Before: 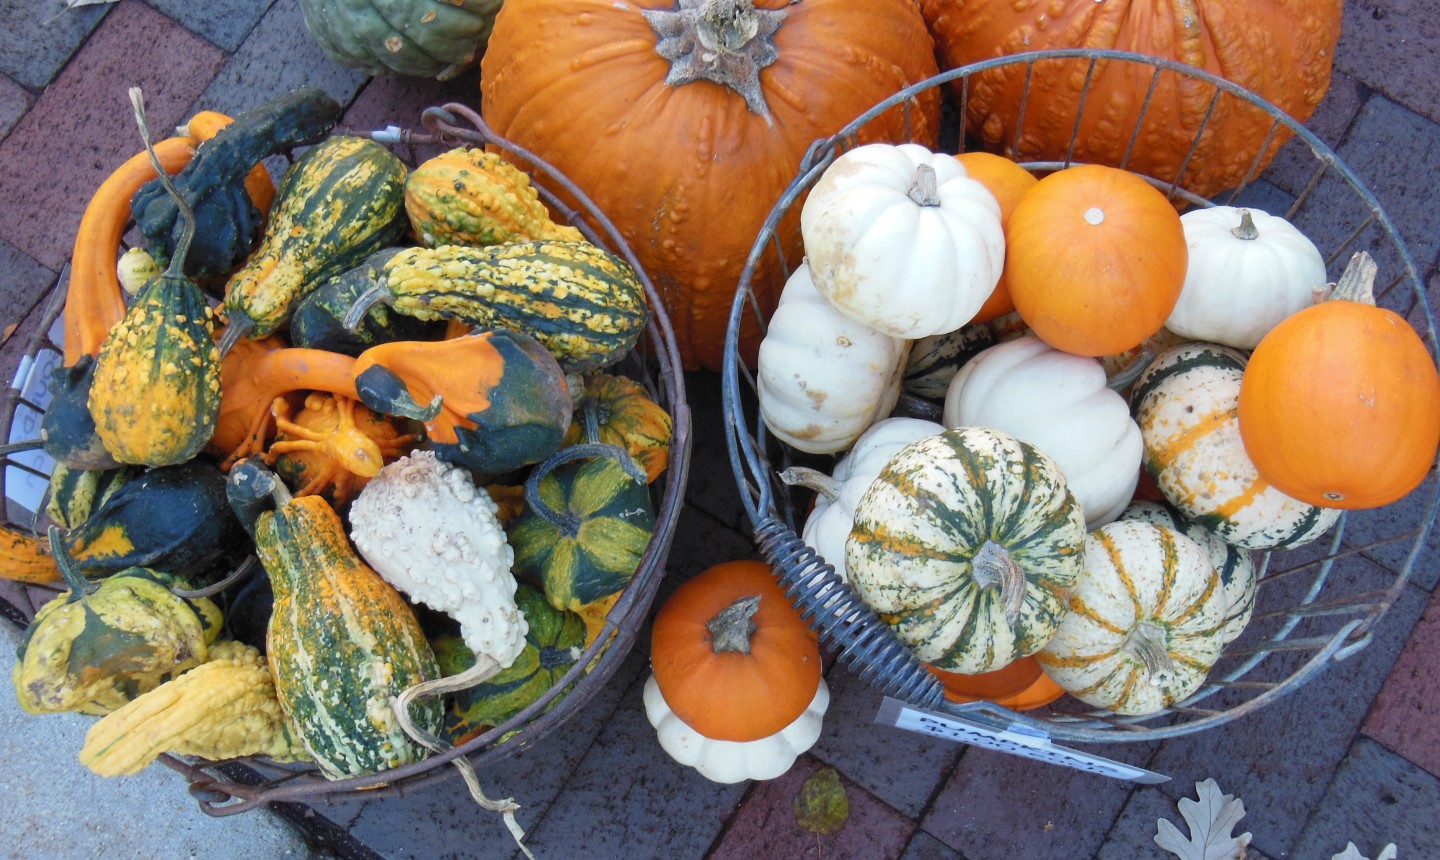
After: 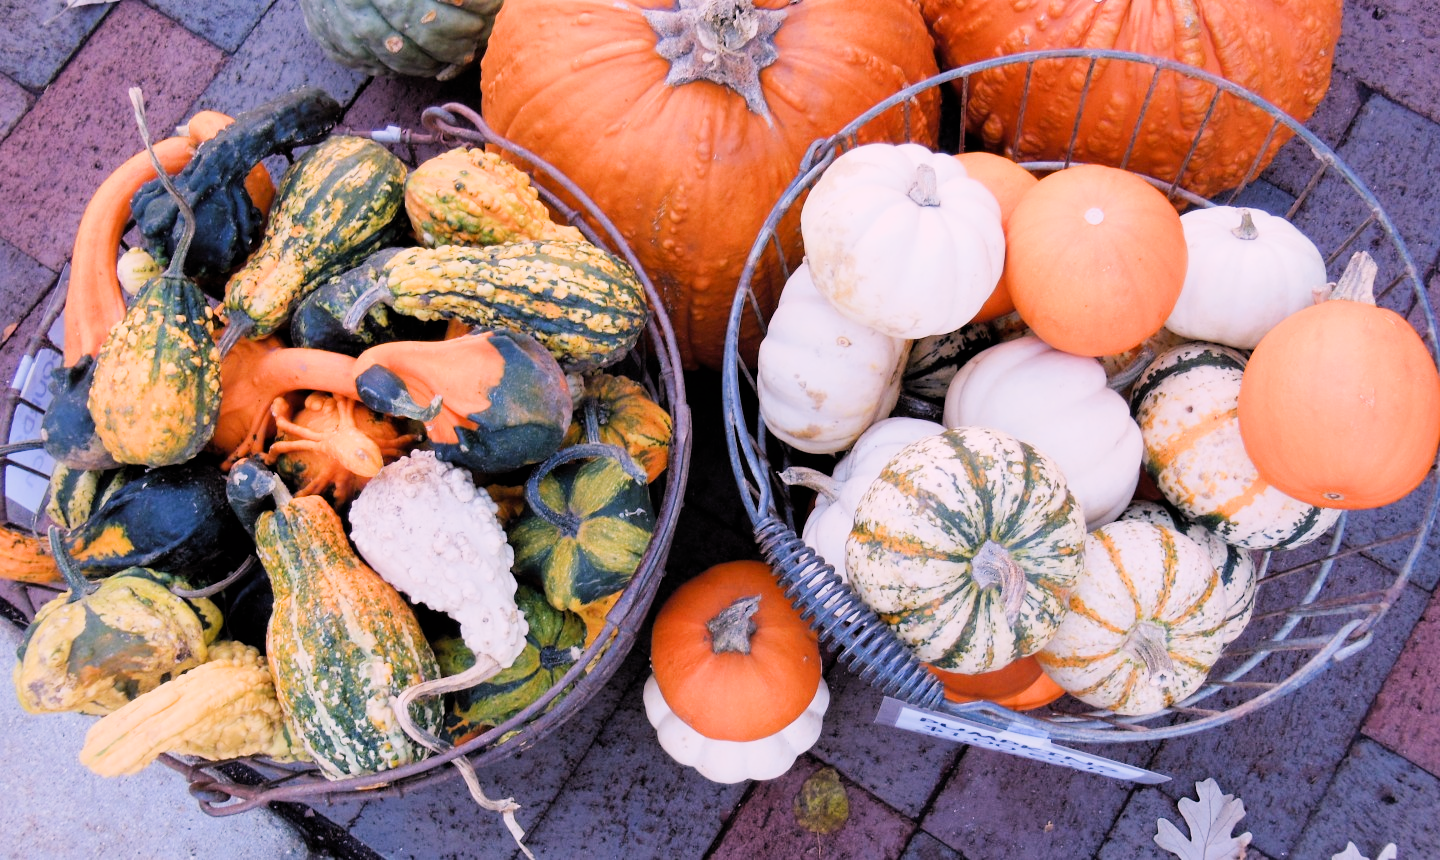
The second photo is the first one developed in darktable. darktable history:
white balance: red 1.188, blue 1.11
exposure: black level correction 0.001, exposure 0.5 EV, compensate exposure bias true, compensate highlight preservation false
filmic rgb: black relative exposure -5 EV, hardness 2.88, contrast 1.2, highlights saturation mix -30%
